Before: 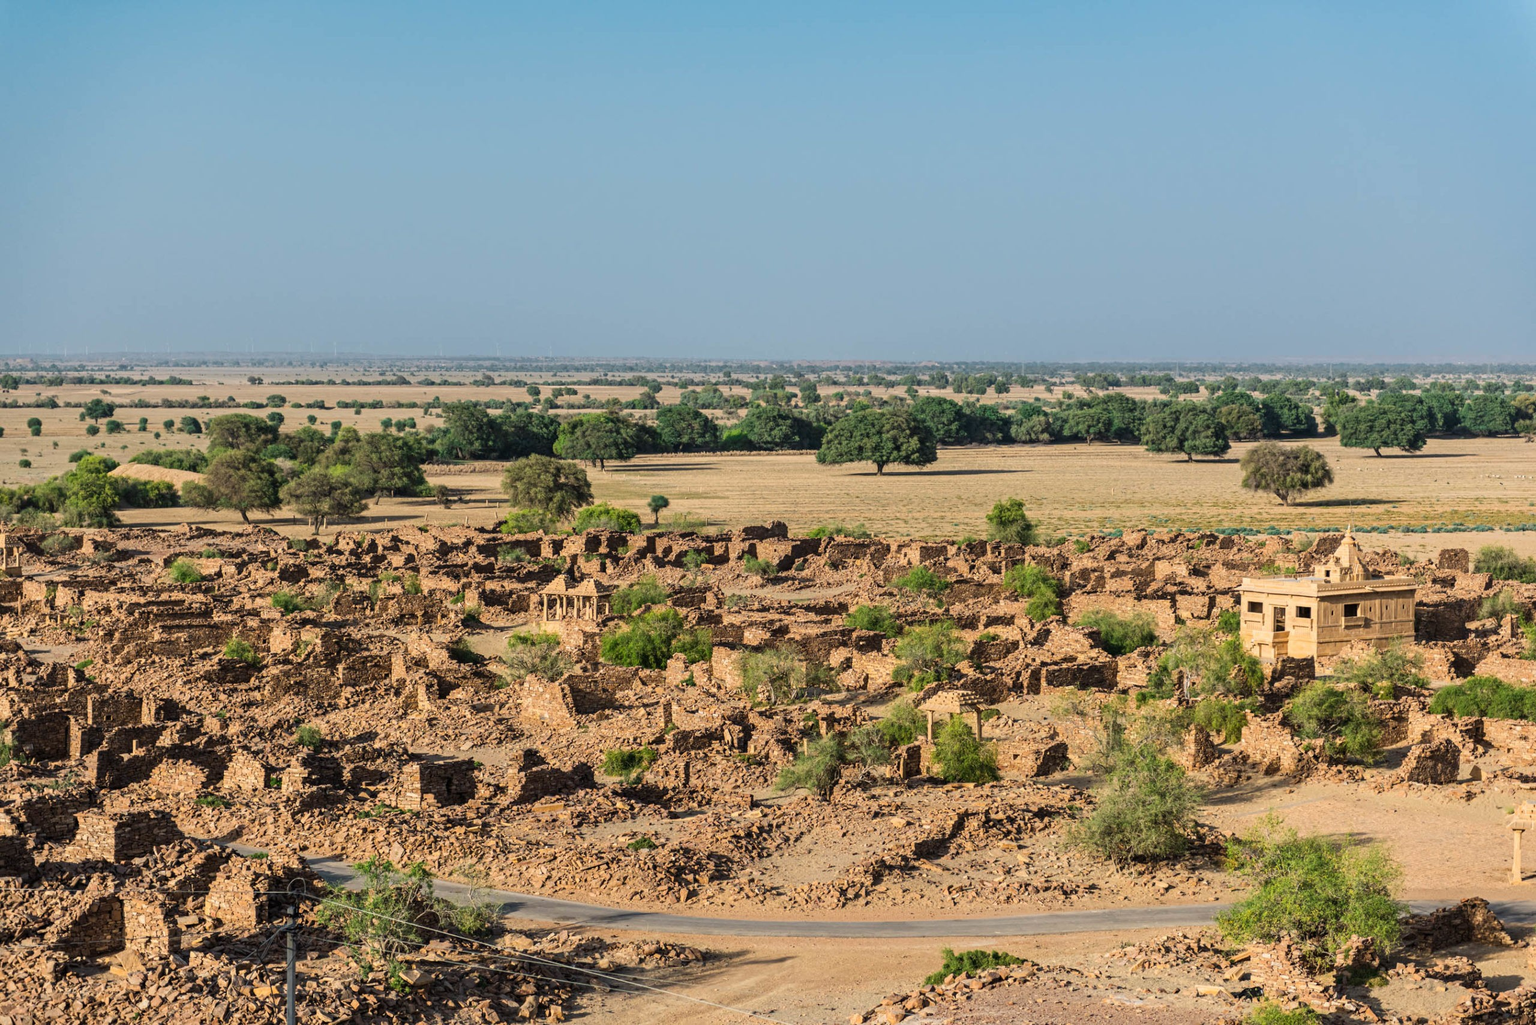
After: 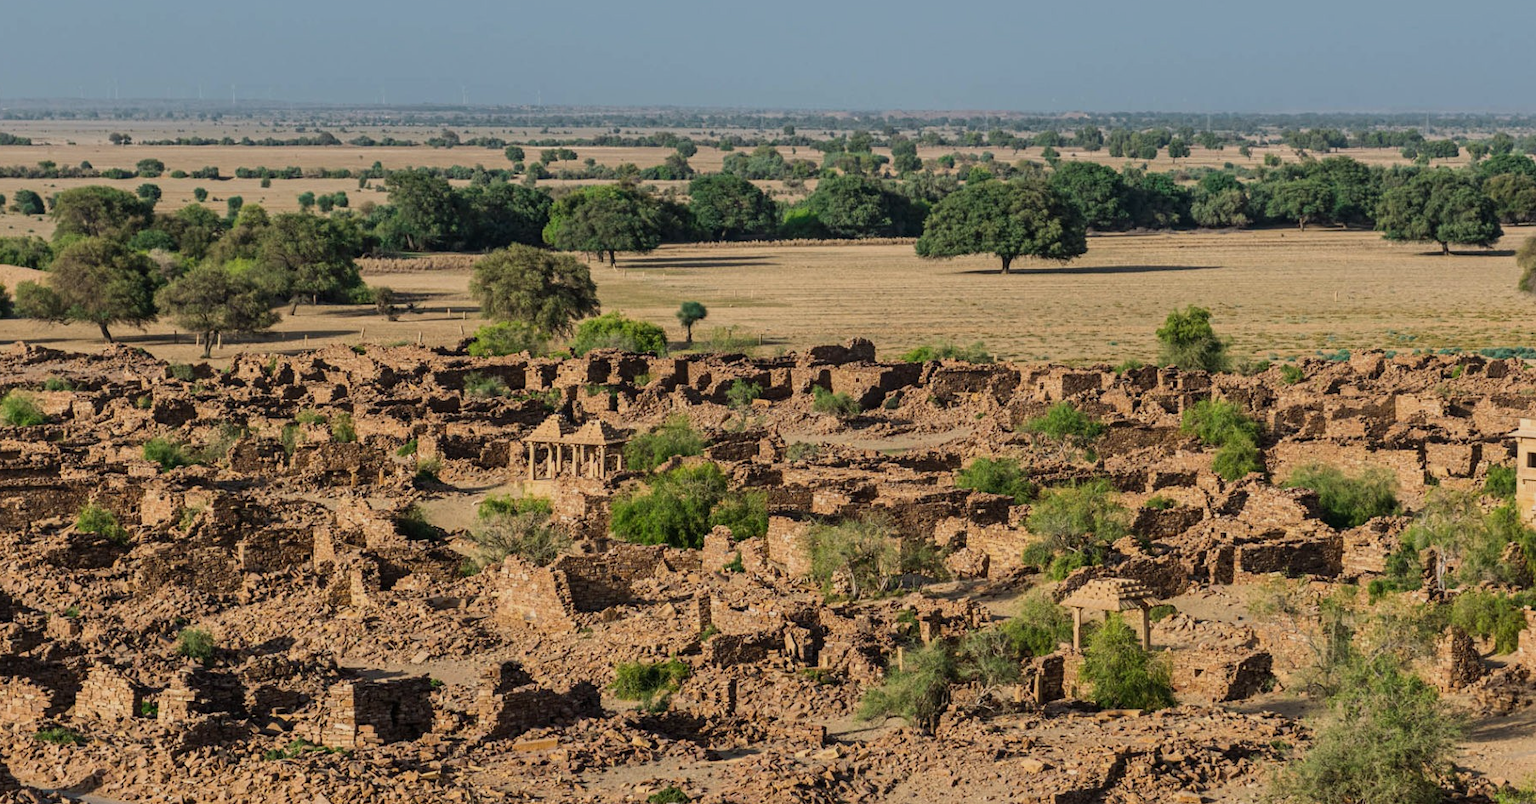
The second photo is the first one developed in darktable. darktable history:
exposure: exposure -0.36 EV, compensate highlight preservation false
crop: left 11.123%, top 27.61%, right 18.3%, bottom 17.034%
